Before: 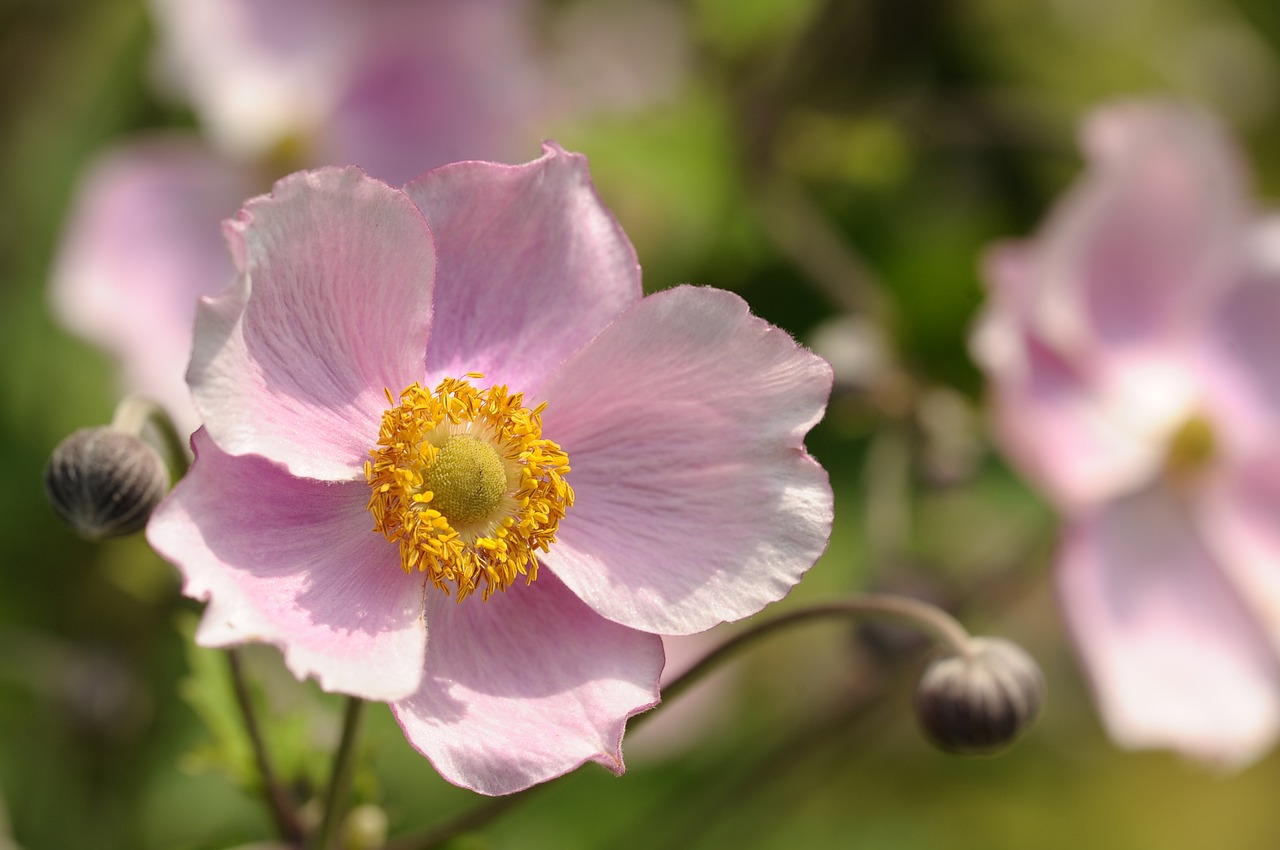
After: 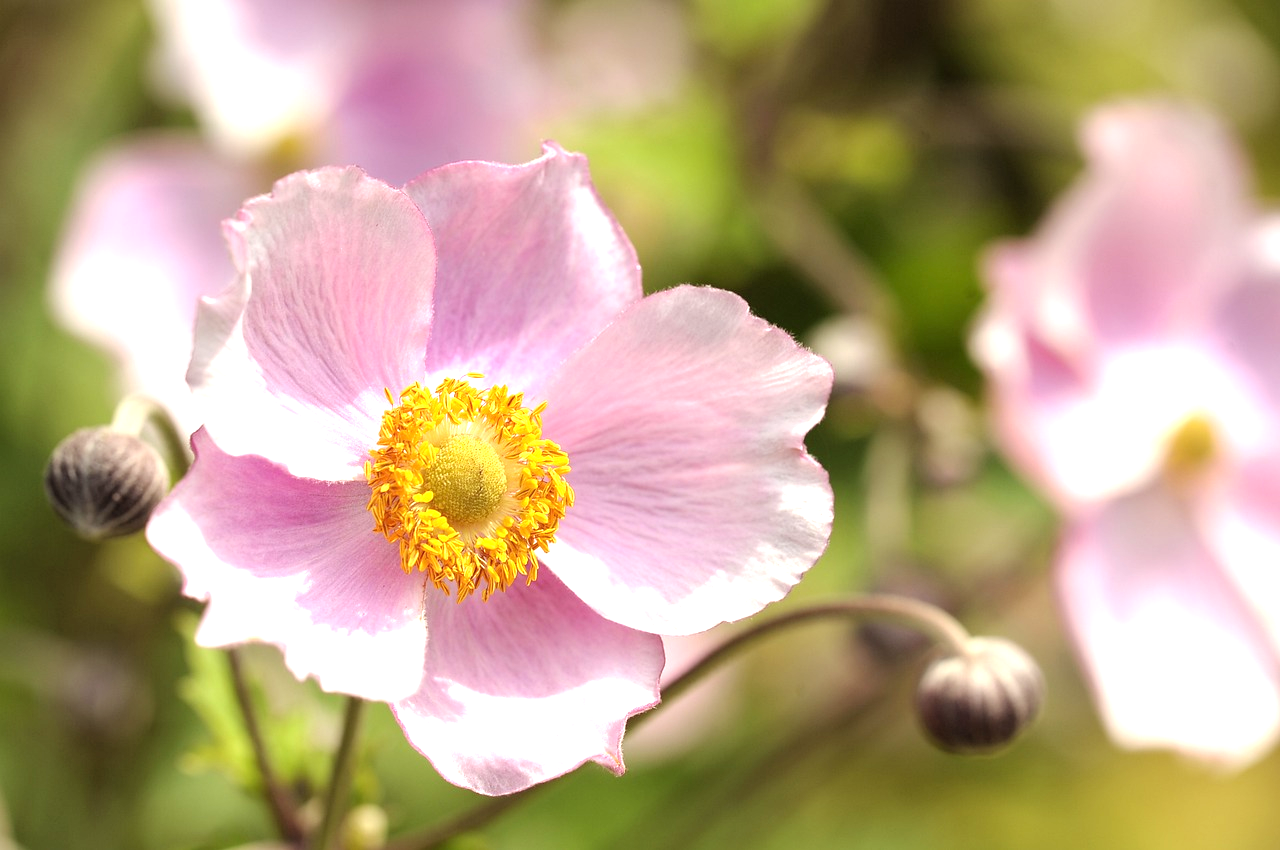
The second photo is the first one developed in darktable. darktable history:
color balance: mode lift, gamma, gain (sRGB), lift [1, 1.049, 1, 1]
rgb curve: curves: ch0 [(0, 0) (0.136, 0.078) (0.262, 0.245) (0.414, 0.42) (1, 1)], compensate middle gray true, preserve colors basic power
exposure: black level correction 0, exposure 1 EV, compensate exposure bias true, compensate highlight preservation false
